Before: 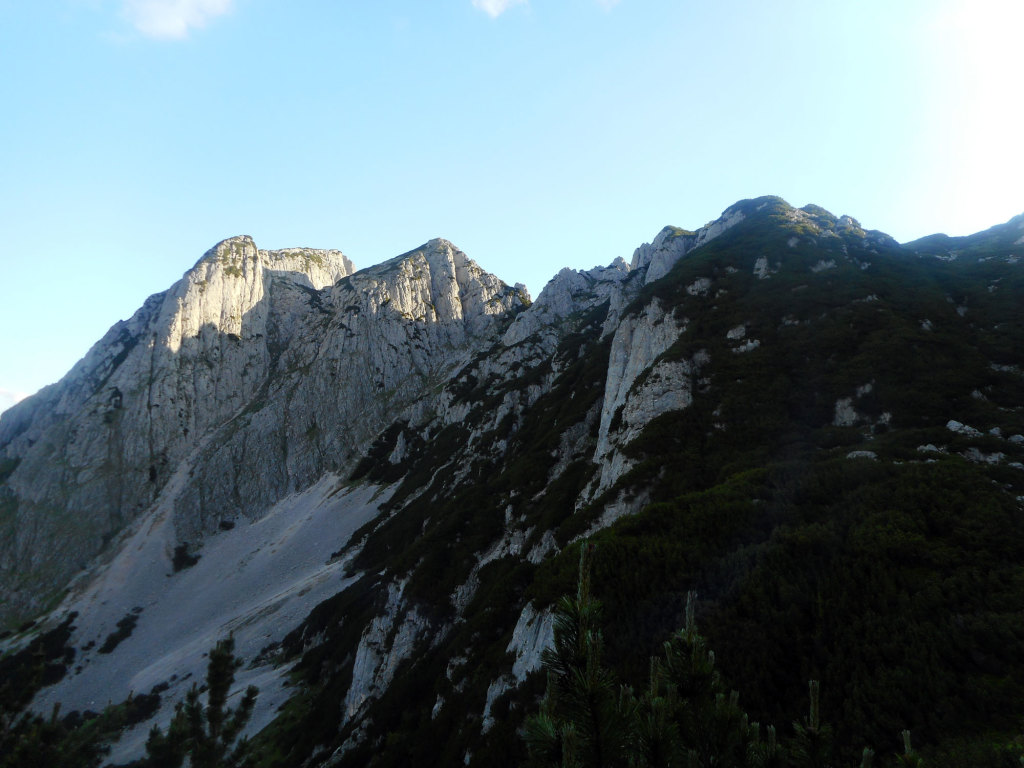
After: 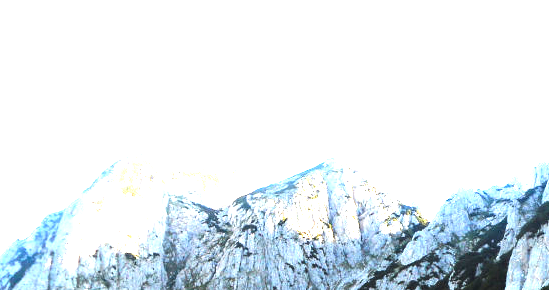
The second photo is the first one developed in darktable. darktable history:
contrast brightness saturation: contrast 0.04, saturation 0.16
tone equalizer: -8 EV -0.75 EV, -7 EV -0.7 EV, -6 EV -0.6 EV, -5 EV -0.4 EV, -3 EV 0.4 EV, -2 EV 0.6 EV, -1 EV 0.7 EV, +0 EV 0.75 EV, edges refinement/feathering 500, mask exposure compensation -1.57 EV, preserve details no
exposure: black level correction 0, exposure 2.138 EV, compensate exposure bias true, compensate highlight preservation false
crop: left 10.121%, top 10.631%, right 36.218%, bottom 51.526%
